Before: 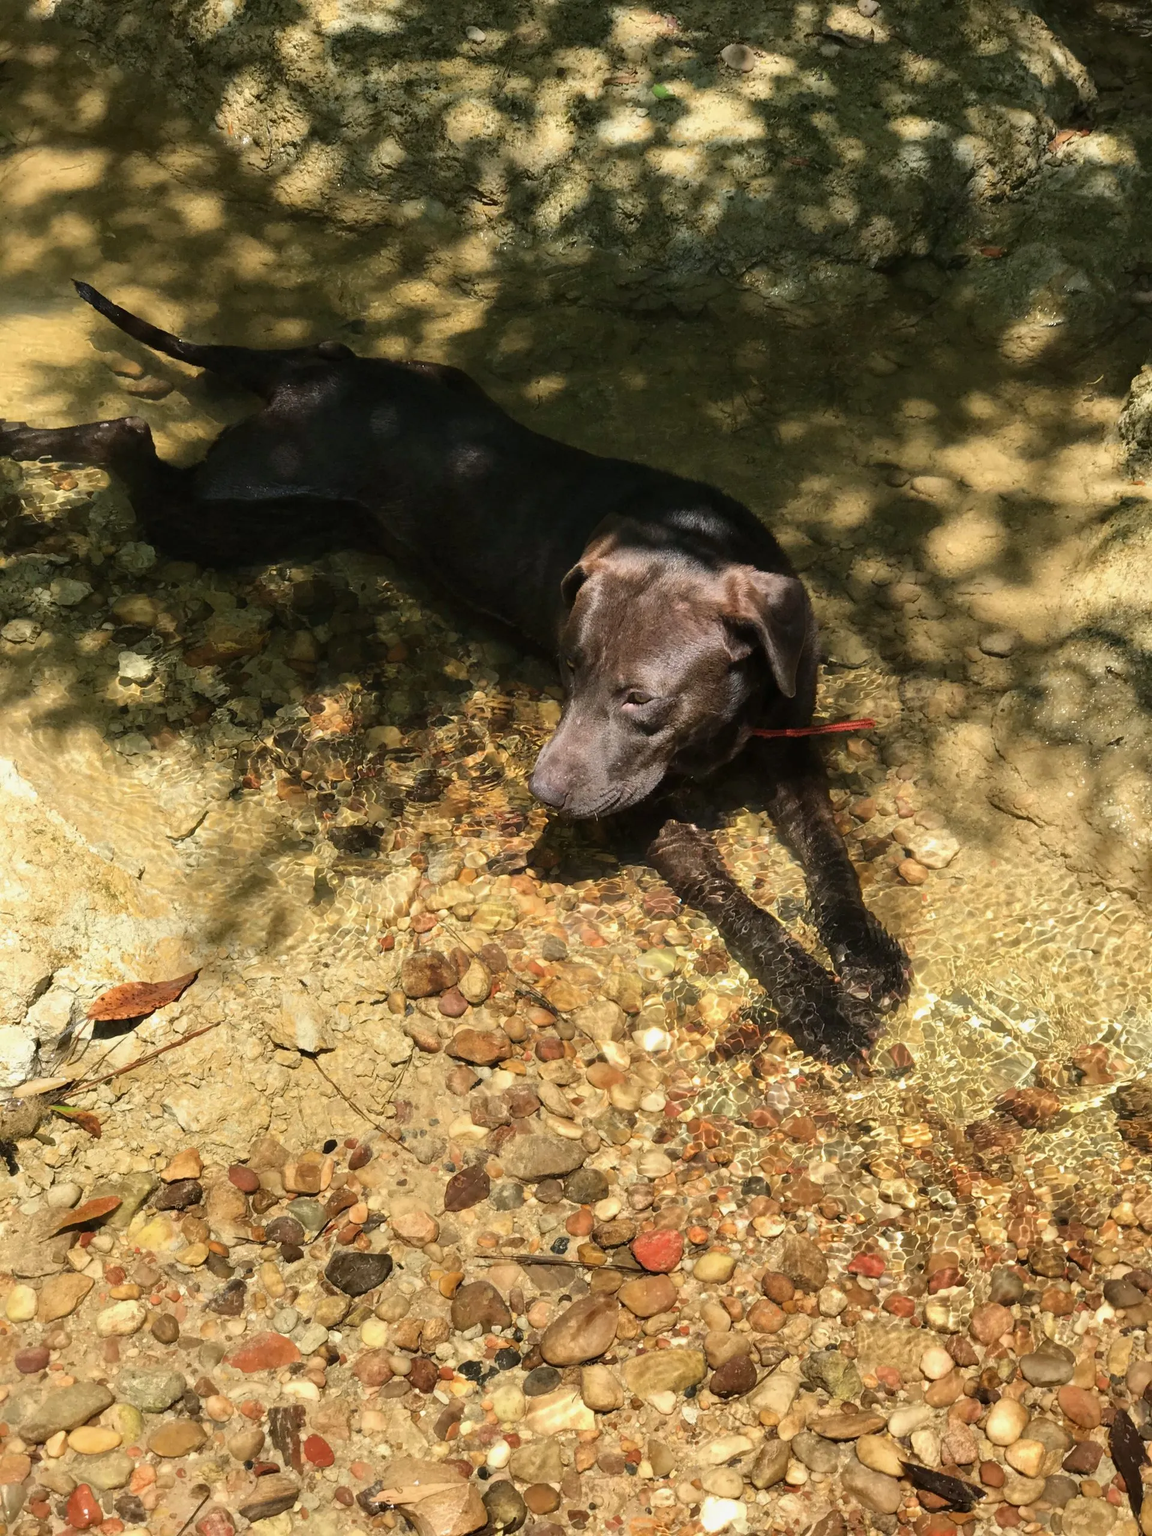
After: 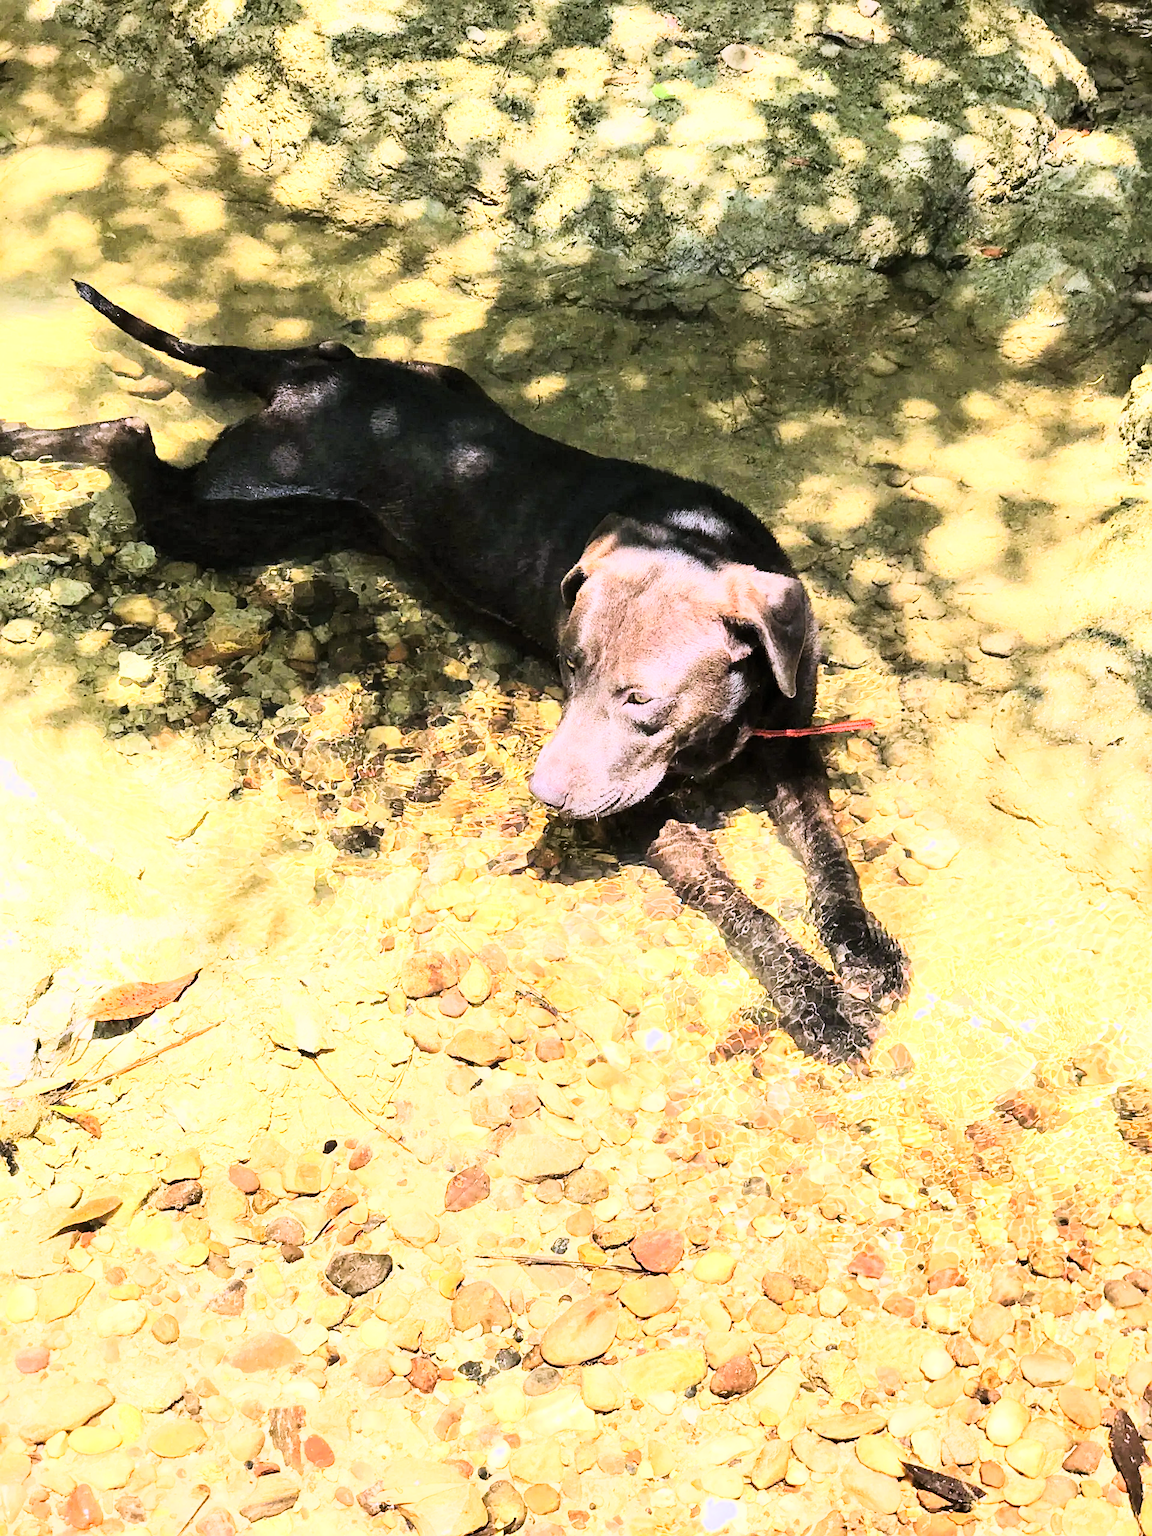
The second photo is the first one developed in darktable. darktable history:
white balance: red 0.948, green 1.02, blue 1.176
sharpen: radius 2.167, amount 0.381, threshold 0
color correction: highlights a* 7.34, highlights b* 4.37
tone curve: curves: ch0 [(0, 0) (0.417, 0.851) (1, 1)]
filmic rgb: middle gray luminance 18.42%, black relative exposure -10.5 EV, white relative exposure 3.4 EV, threshold 6 EV, target black luminance 0%, hardness 6.03, latitude 99%, contrast 0.847, shadows ↔ highlights balance 0.505%, add noise in highlights 0, preserve chrominance max RGB, color science v3 (2019), use custom middle-gray values true, iterations of high-quality reconstruction 0, contrast in highlights soft, enable highlight reconstruction true
